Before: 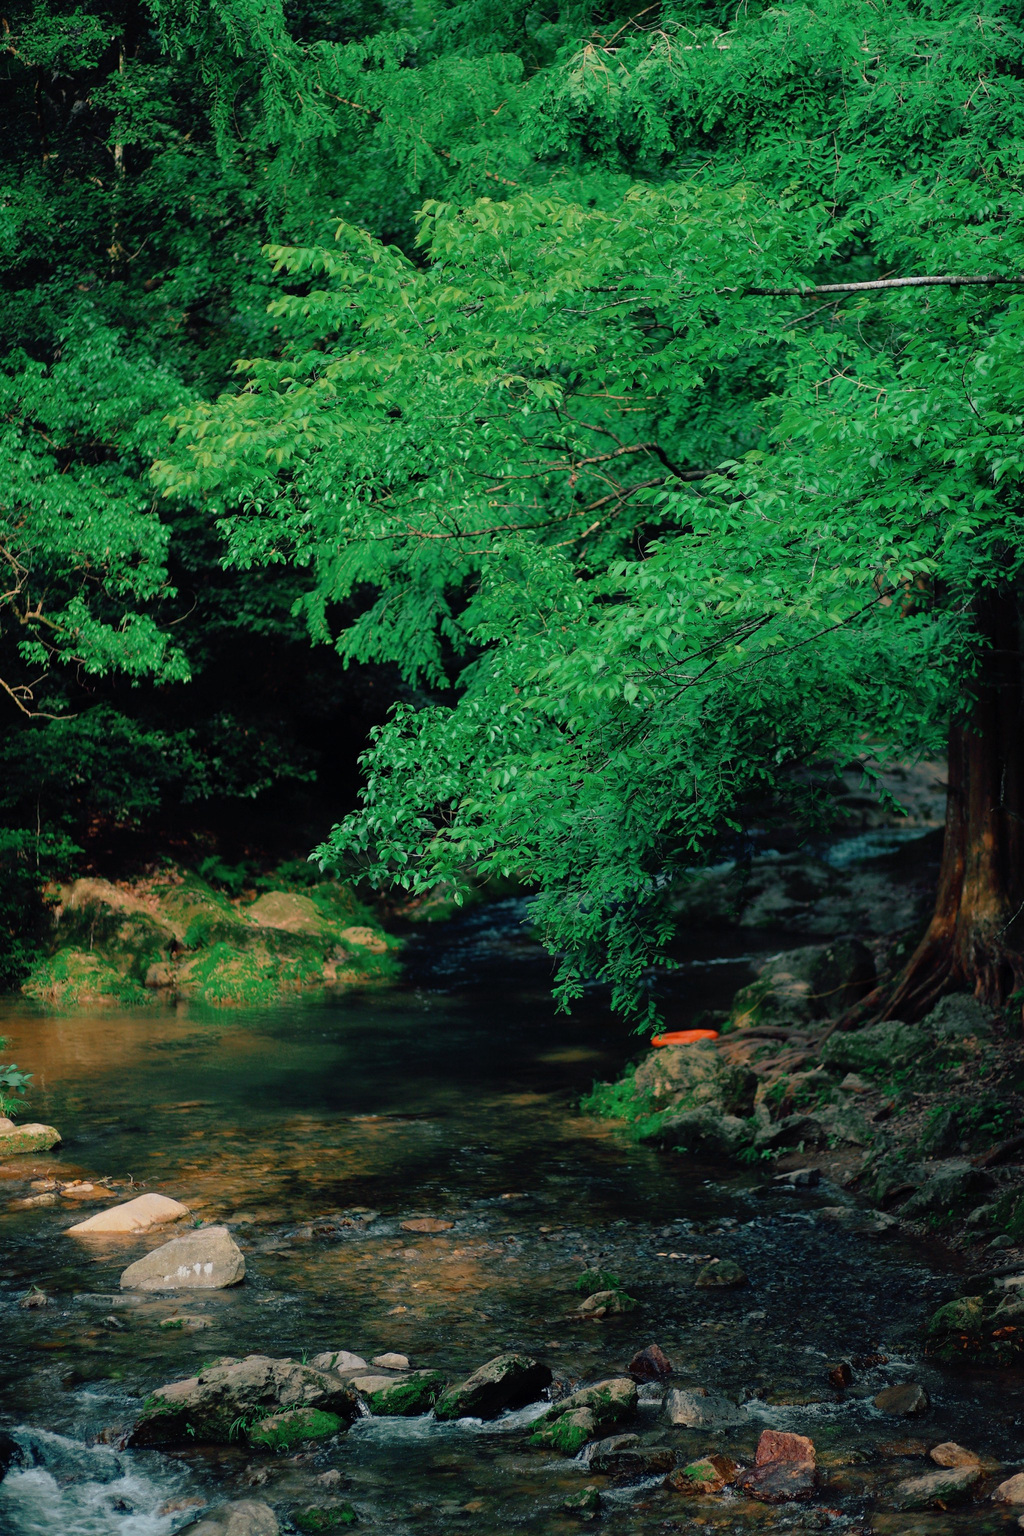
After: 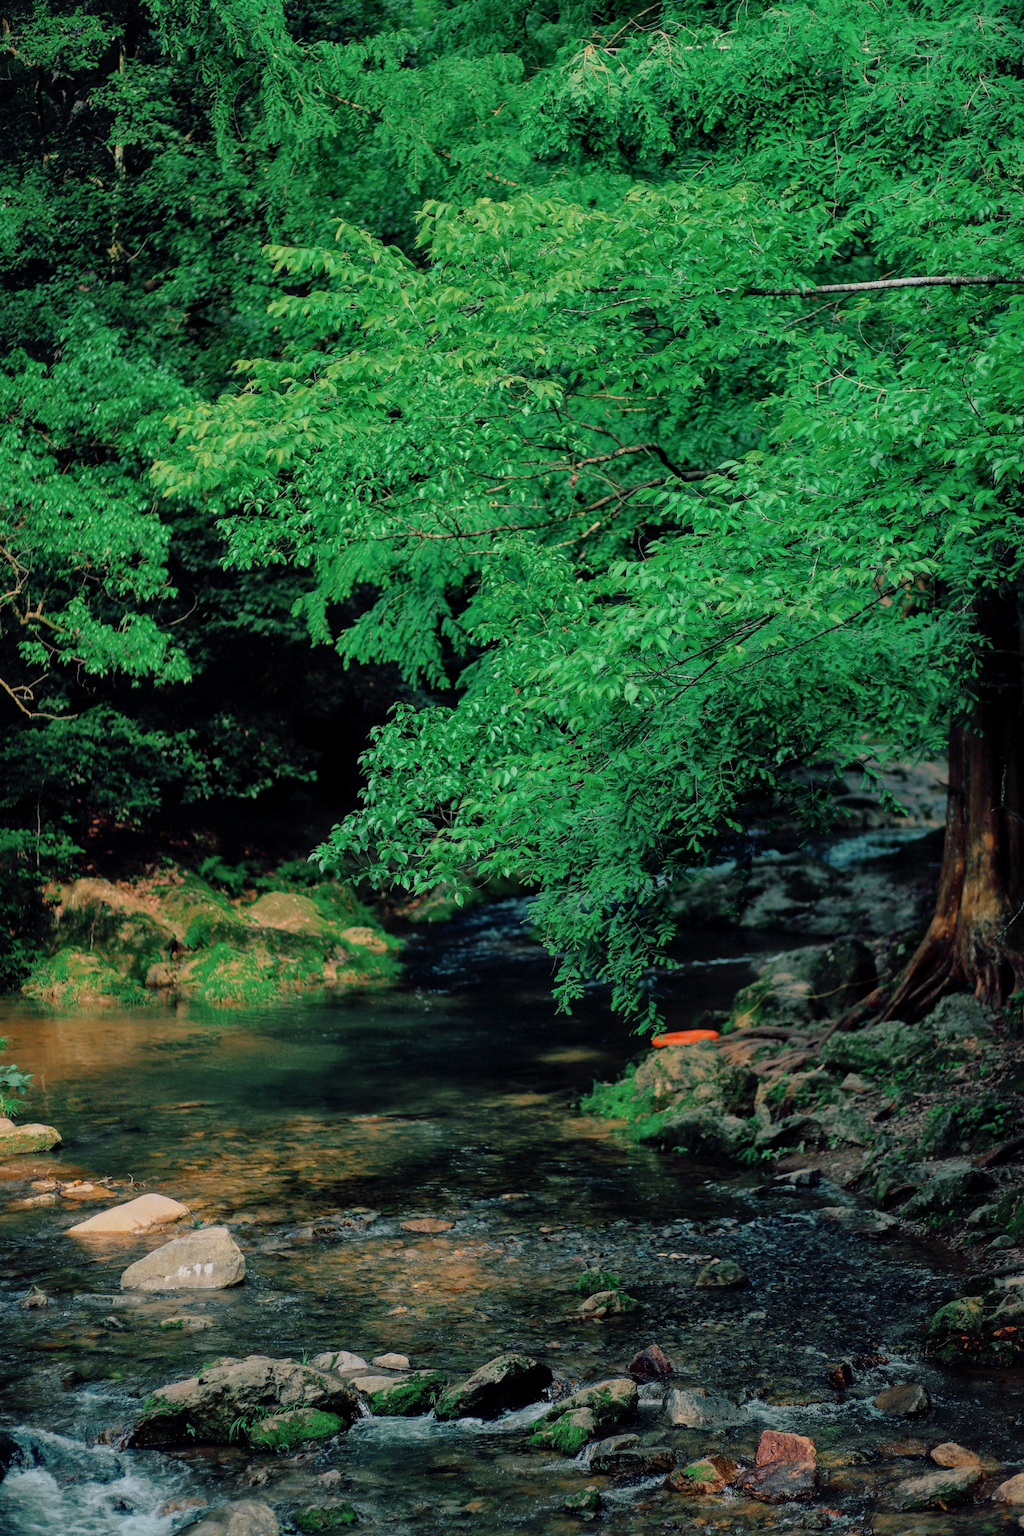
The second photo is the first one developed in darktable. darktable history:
base curve: curves: ch0 [(0, 0) (0.989, 0.992)]
local contrast: on, module defaults
shadows and highlights: shadows 40.01, highlights -59.71
